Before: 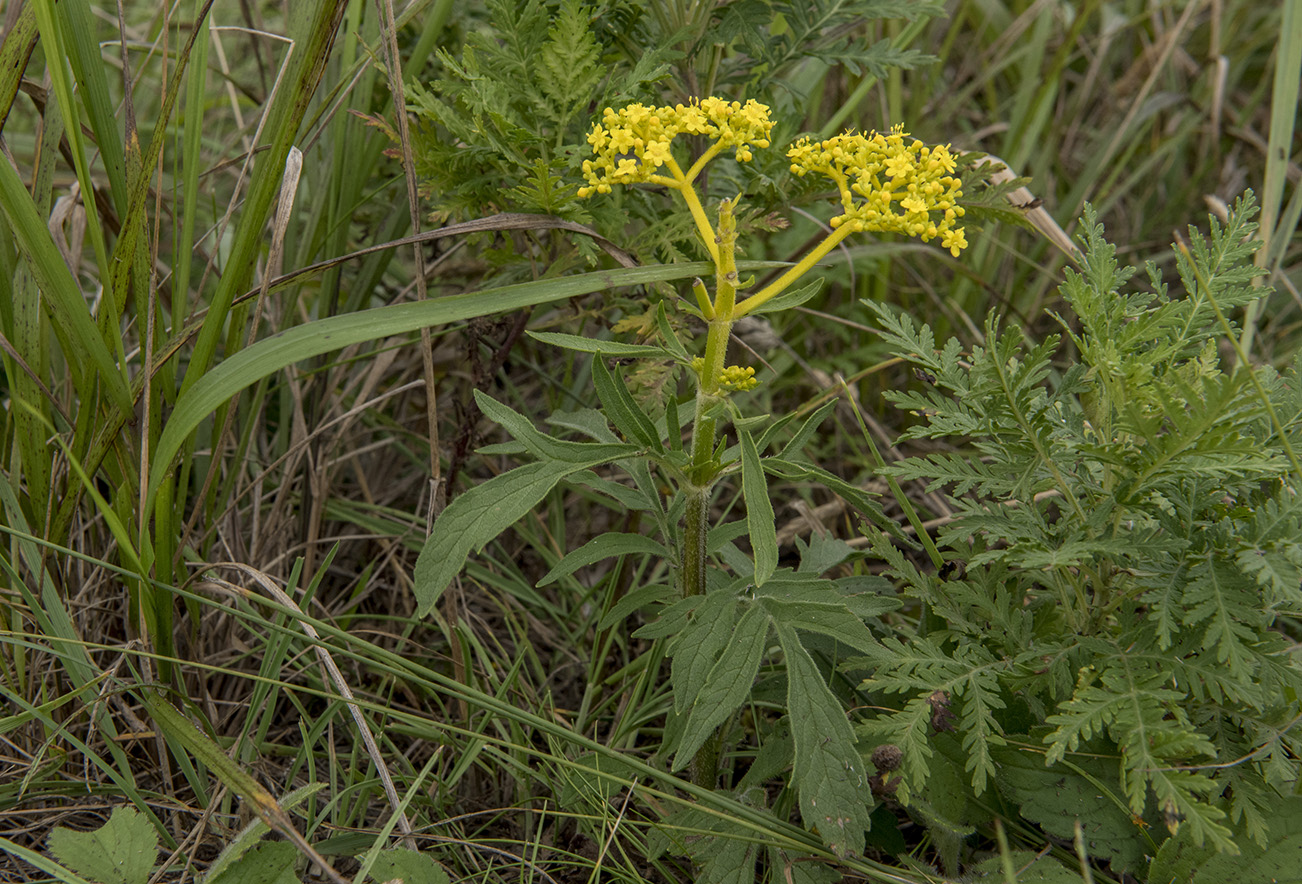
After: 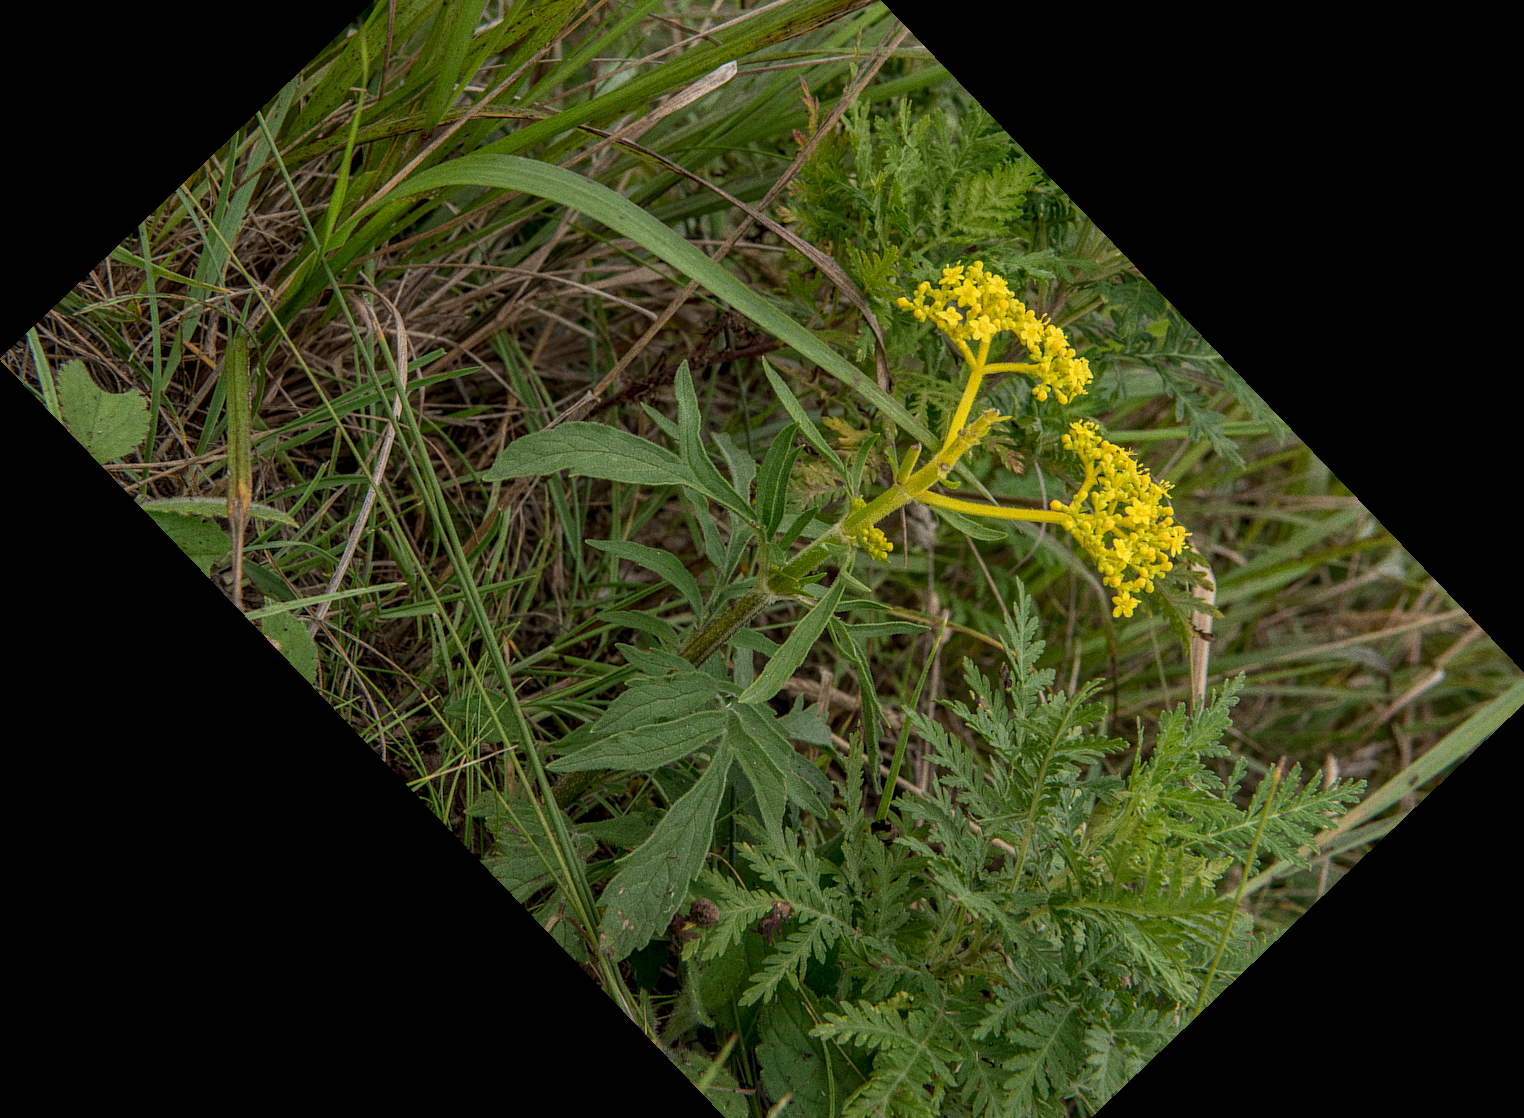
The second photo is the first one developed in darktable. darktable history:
crop and rotate: angle -46.26°, top 16.234%, right 0.912%, bottom 11.704%
grain: coarseness 0.09 ISO
local contrast: detail 115%
